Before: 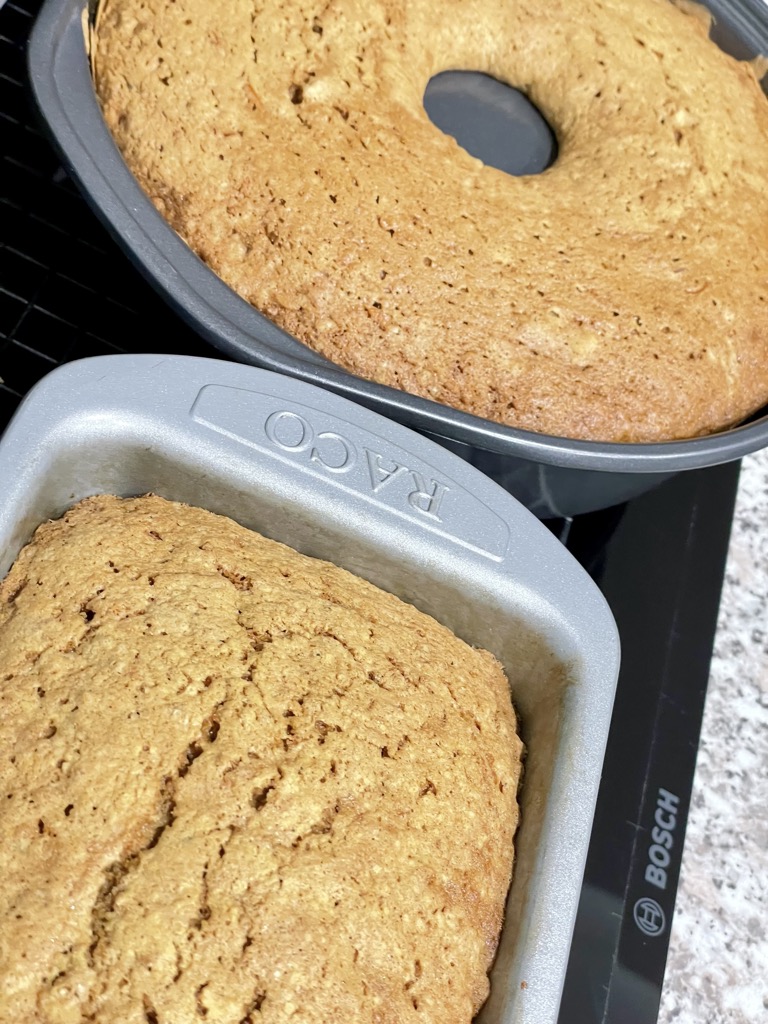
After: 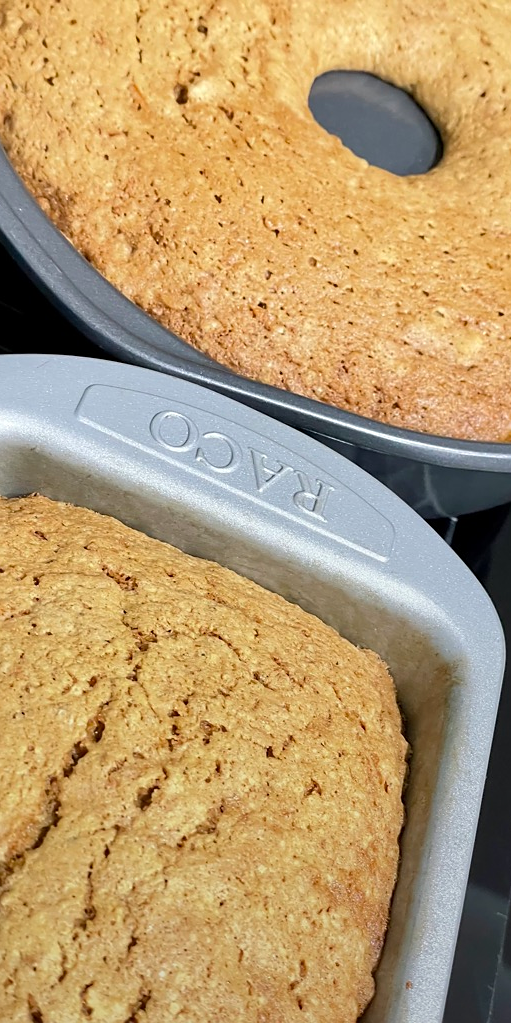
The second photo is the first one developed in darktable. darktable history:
graduated density: rotation -180°, offset 27.42
crop and rotate: left 15.055%, right 18.278%
sharpen: radius 1.458, amount 0.398, threshold 1.271
